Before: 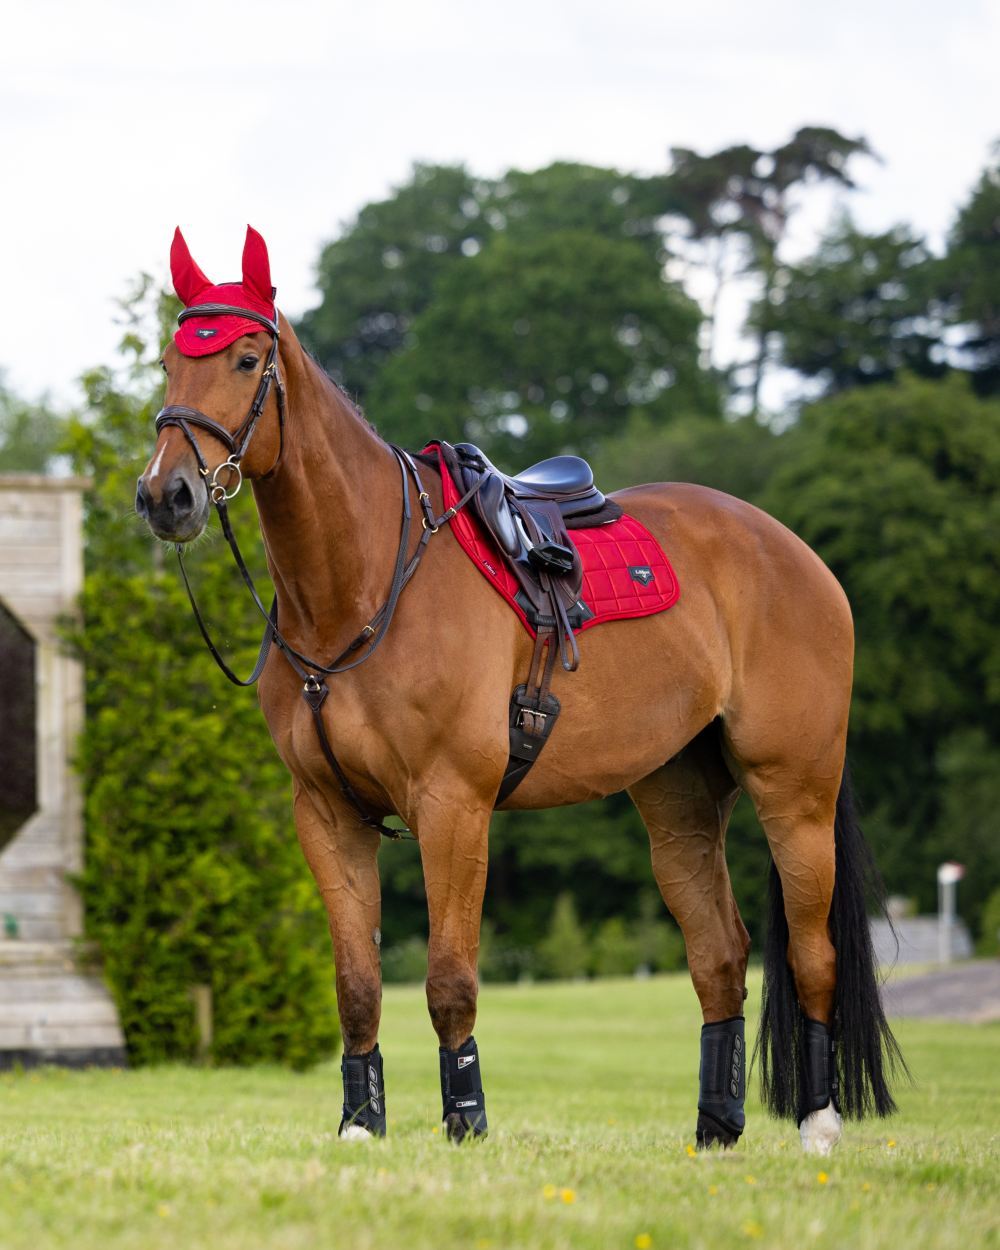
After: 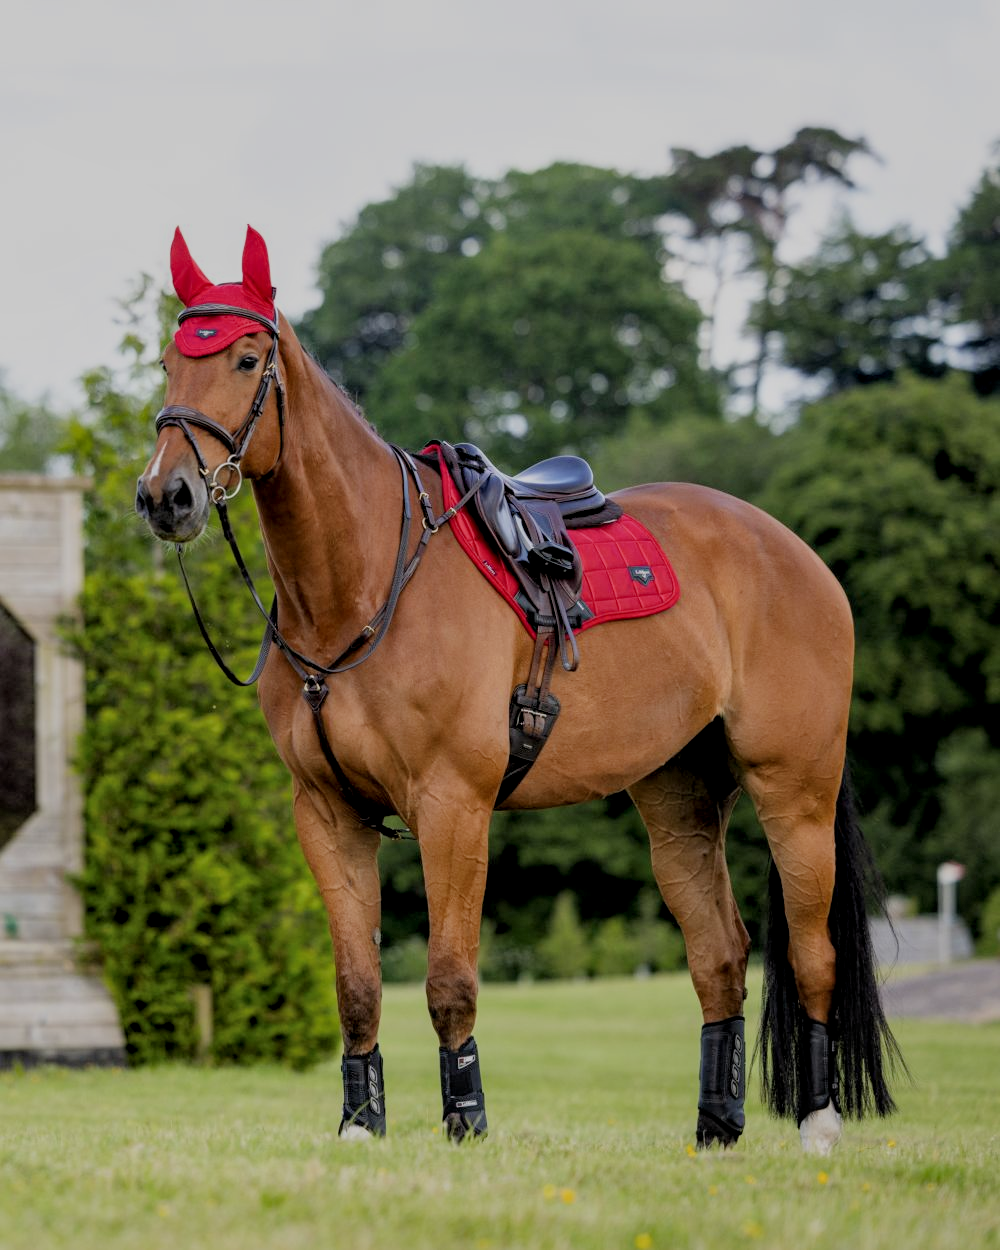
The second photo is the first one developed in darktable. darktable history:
local contrast: on, module defaults
filmic rgb: black relative exposure -6.51 EV, white relative exposure 4.73 EV, hardness 3.1, contrast 0.805
